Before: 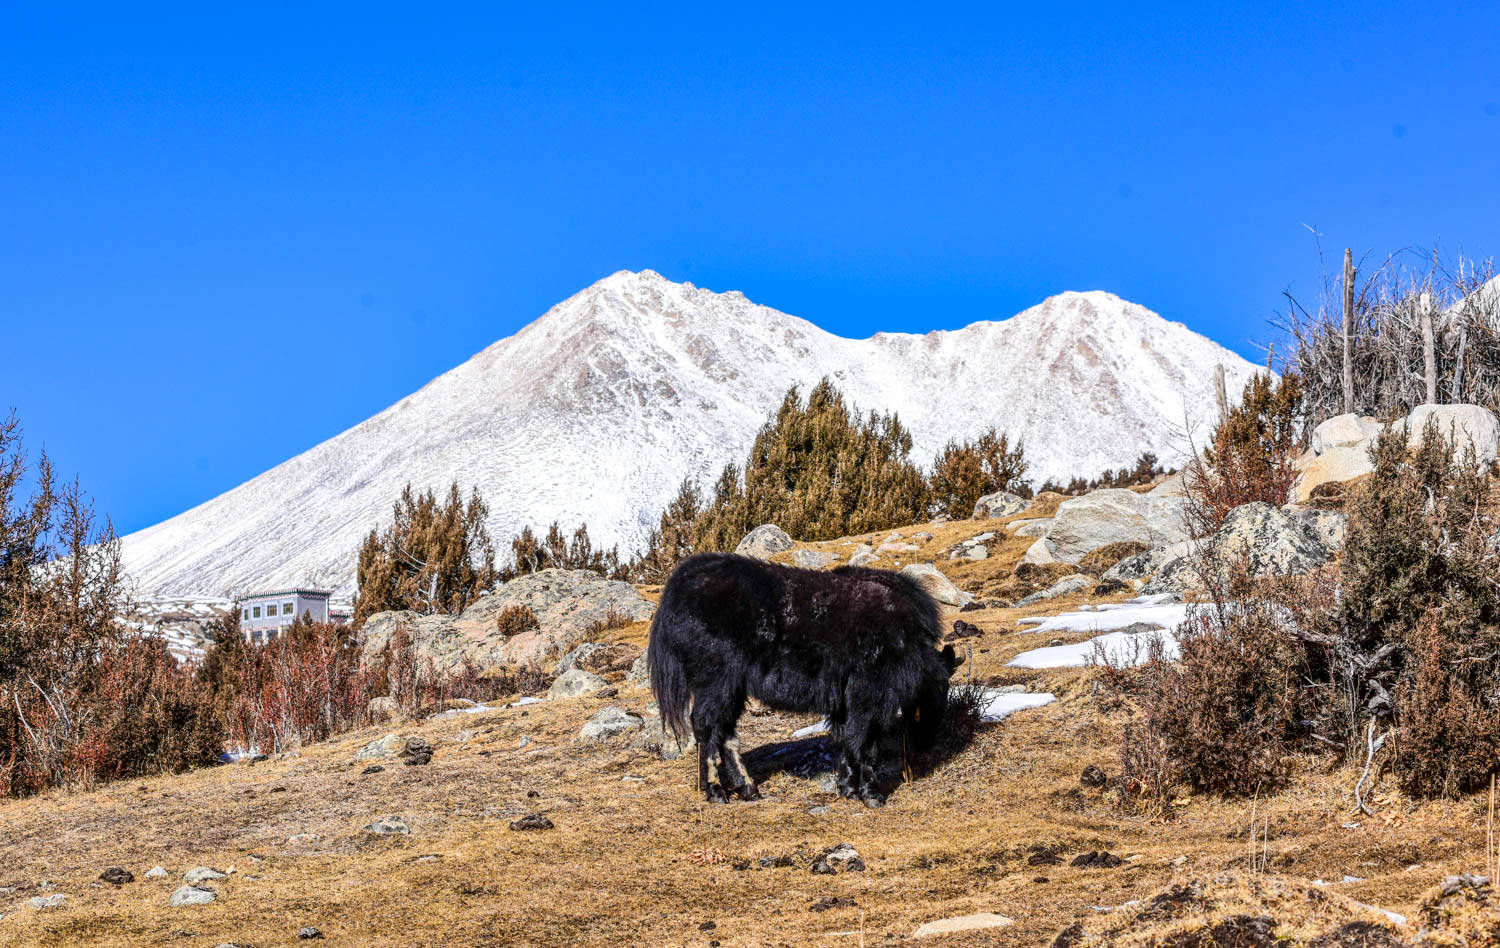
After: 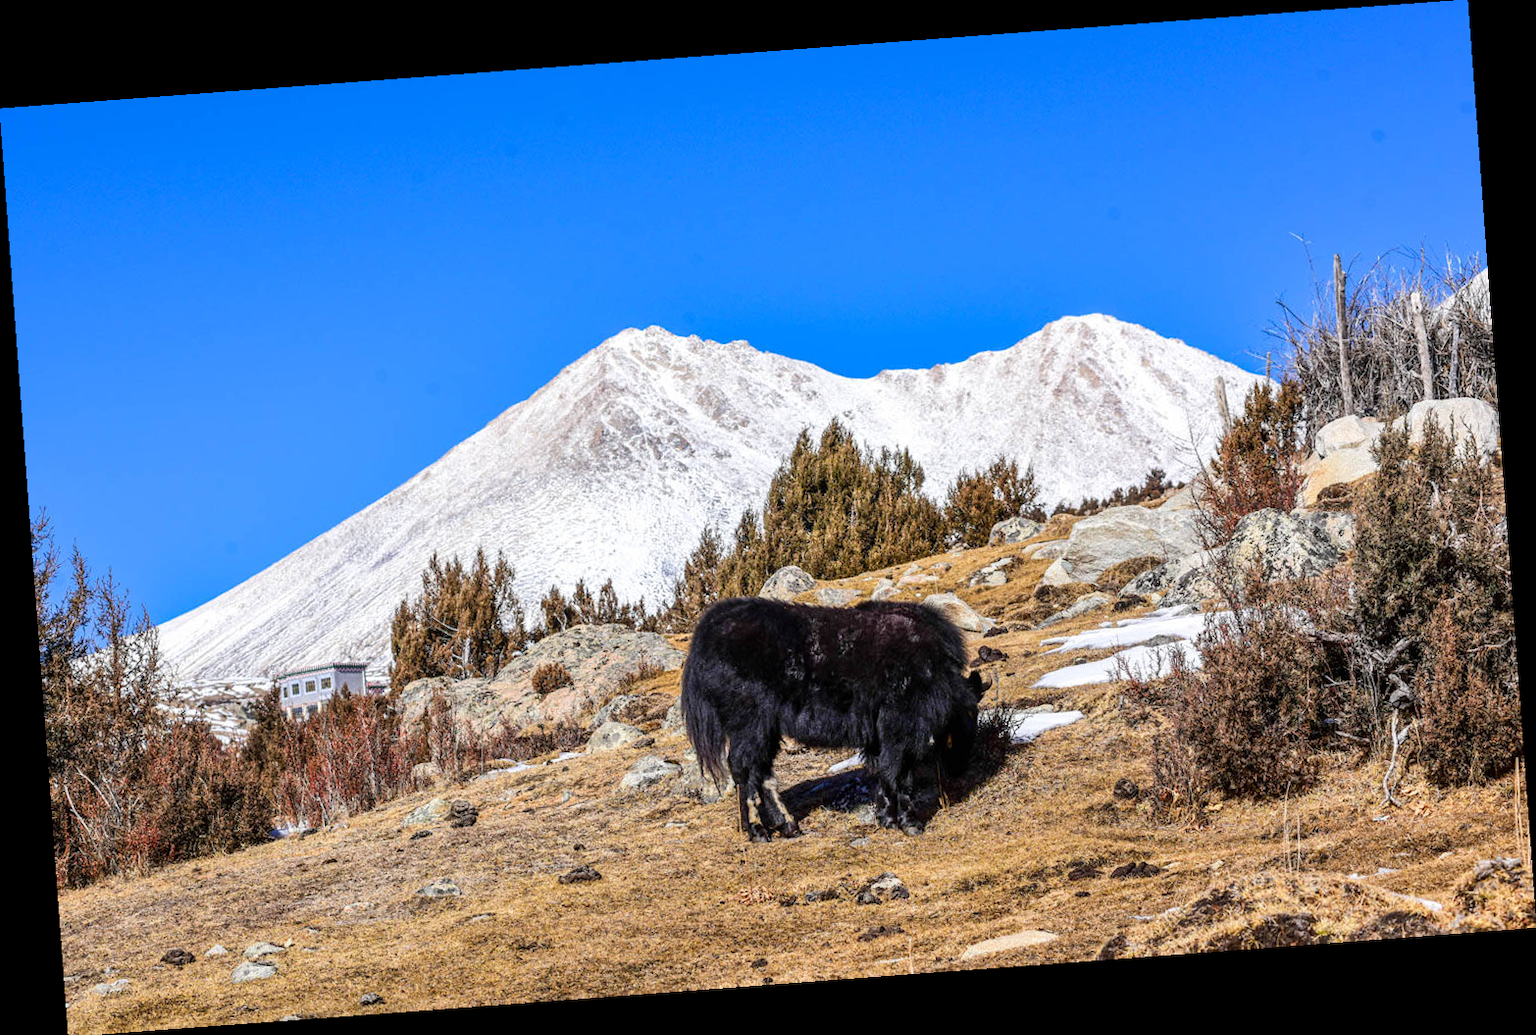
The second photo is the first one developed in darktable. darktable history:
white balance: emerald 1
rotate and perspective: rotation -4.25°, automatic cropping off
